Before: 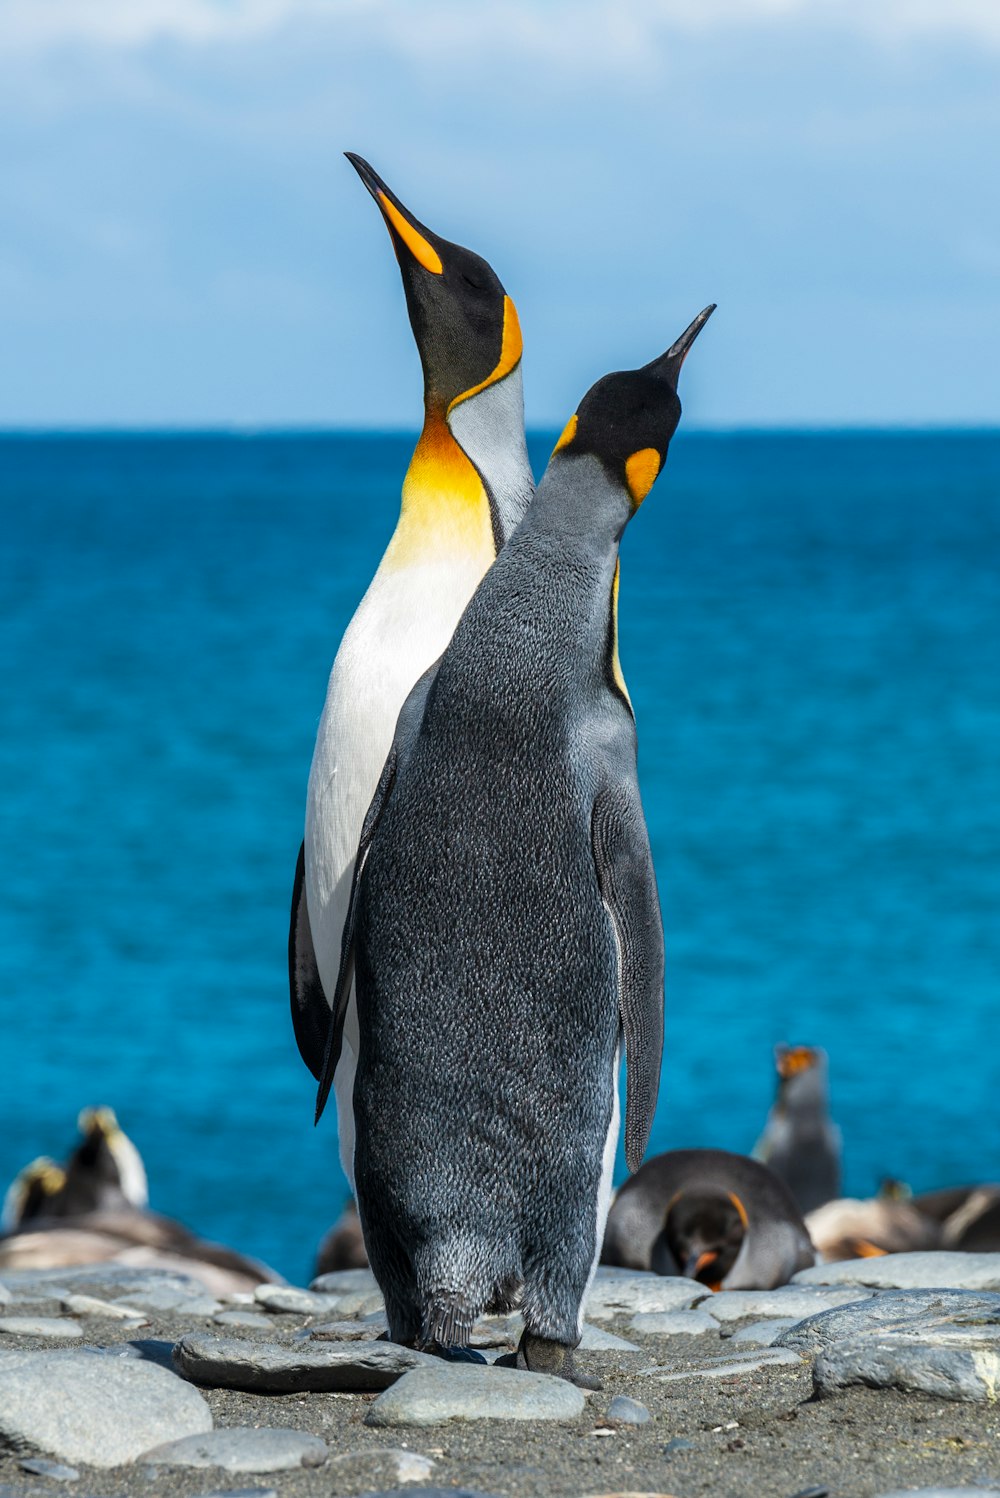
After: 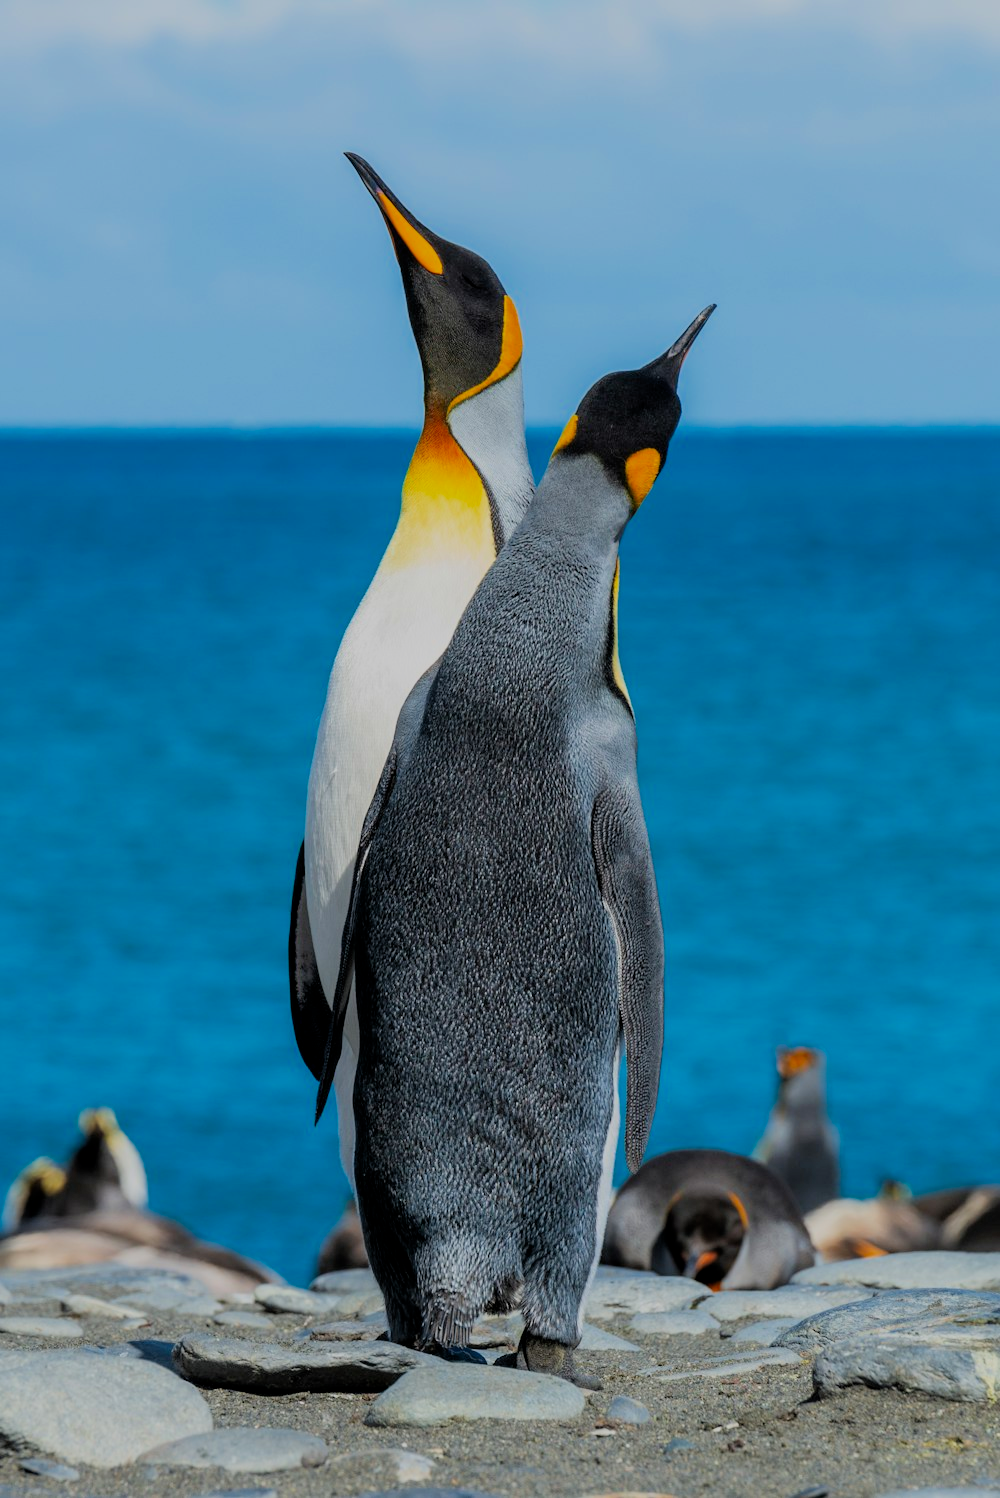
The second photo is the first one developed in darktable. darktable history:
filmic rgb: black relative exposure -8.89 EV, white relative exposure 4.99 EV, threshold 5.99 EV, target black luminance 0%, hardness 3.78, latitude 66.79%, contrast 0.818, highlights saturation mix 10.12%, shadows ↔ highlights balance 20.13%, color science v6 (2022), enable highlight reconstruction true
contrast brightness saturation: contrast 0.038, saturation 0.151
